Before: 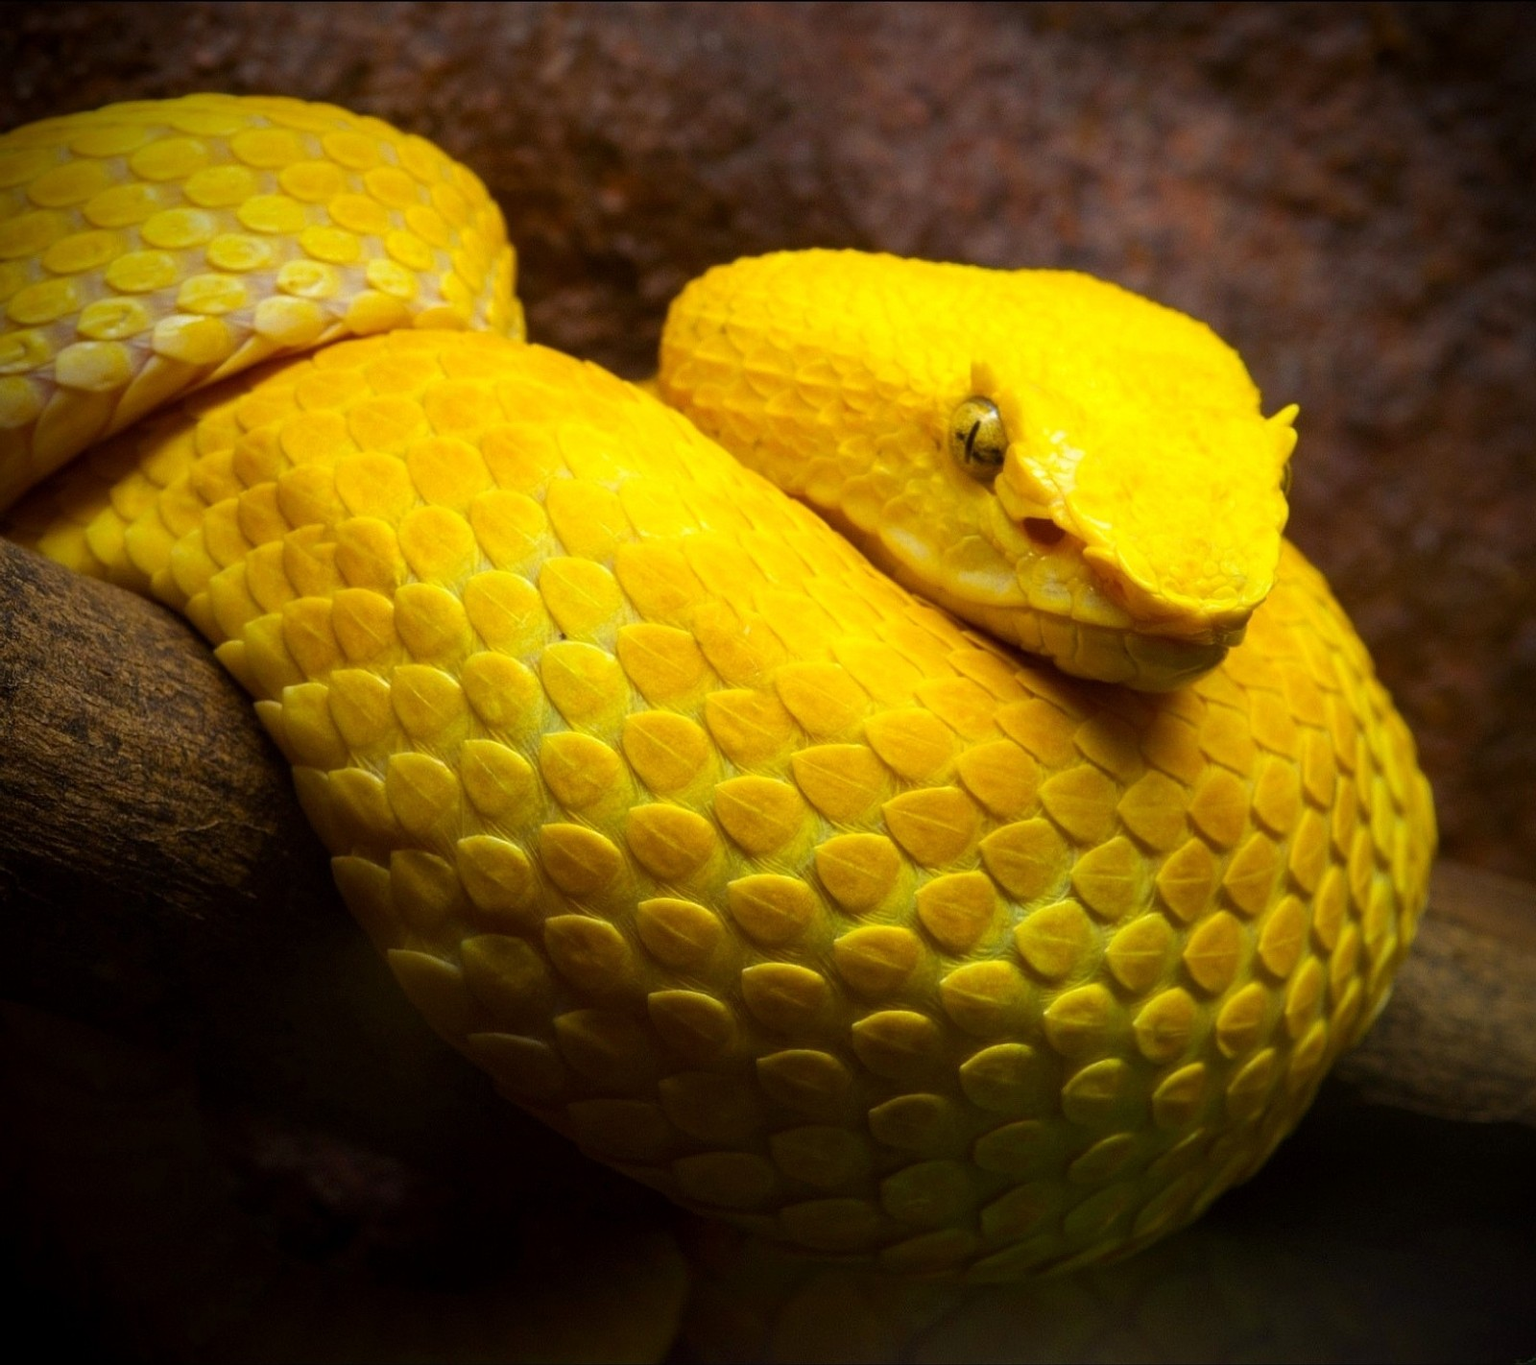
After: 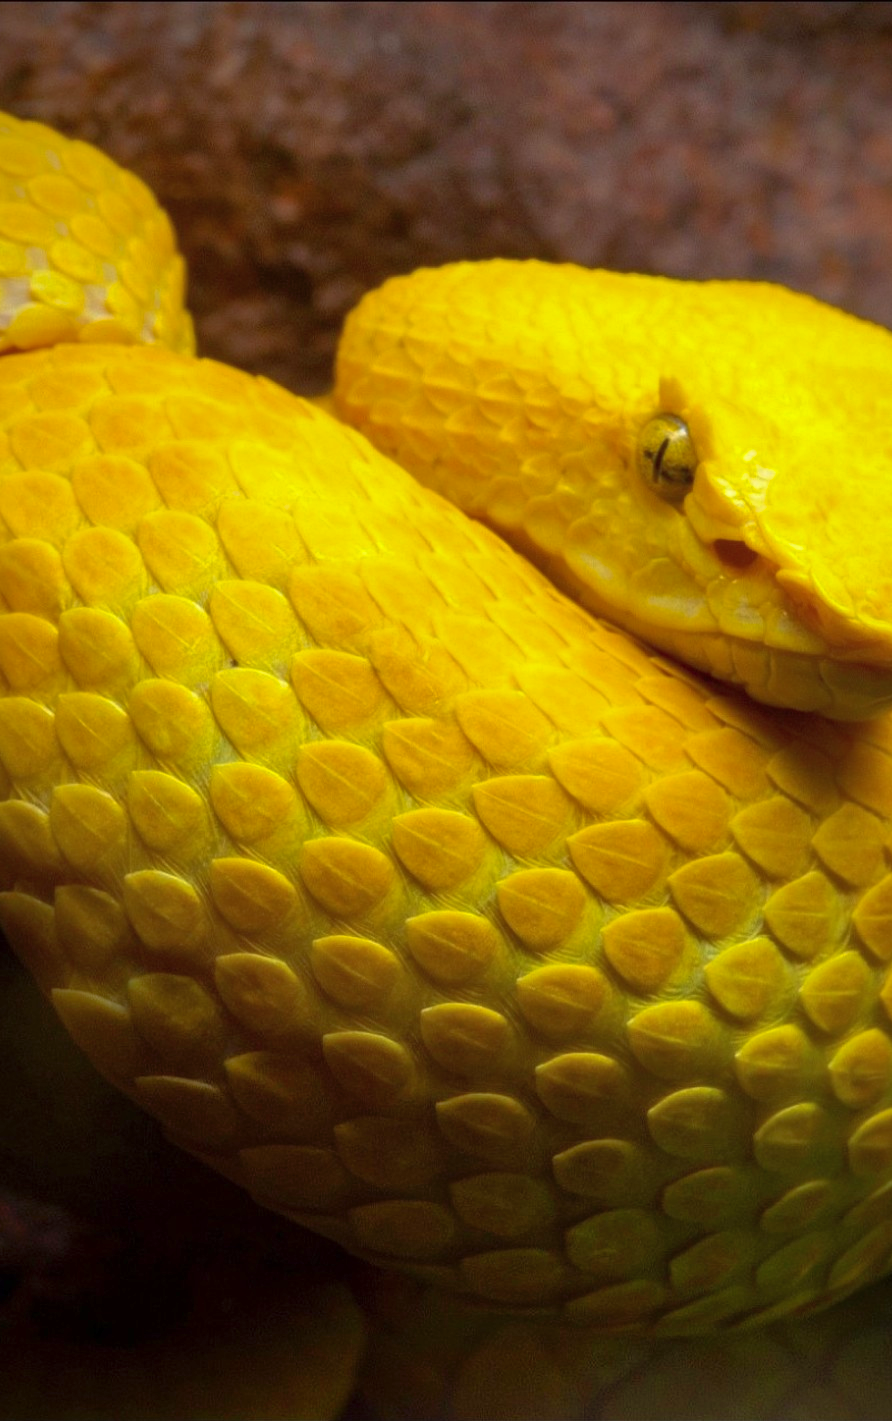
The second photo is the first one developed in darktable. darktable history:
crop: left 22.047%, right 22.144%, bottom 0.004%
shadows and highlights: on, module defaults
